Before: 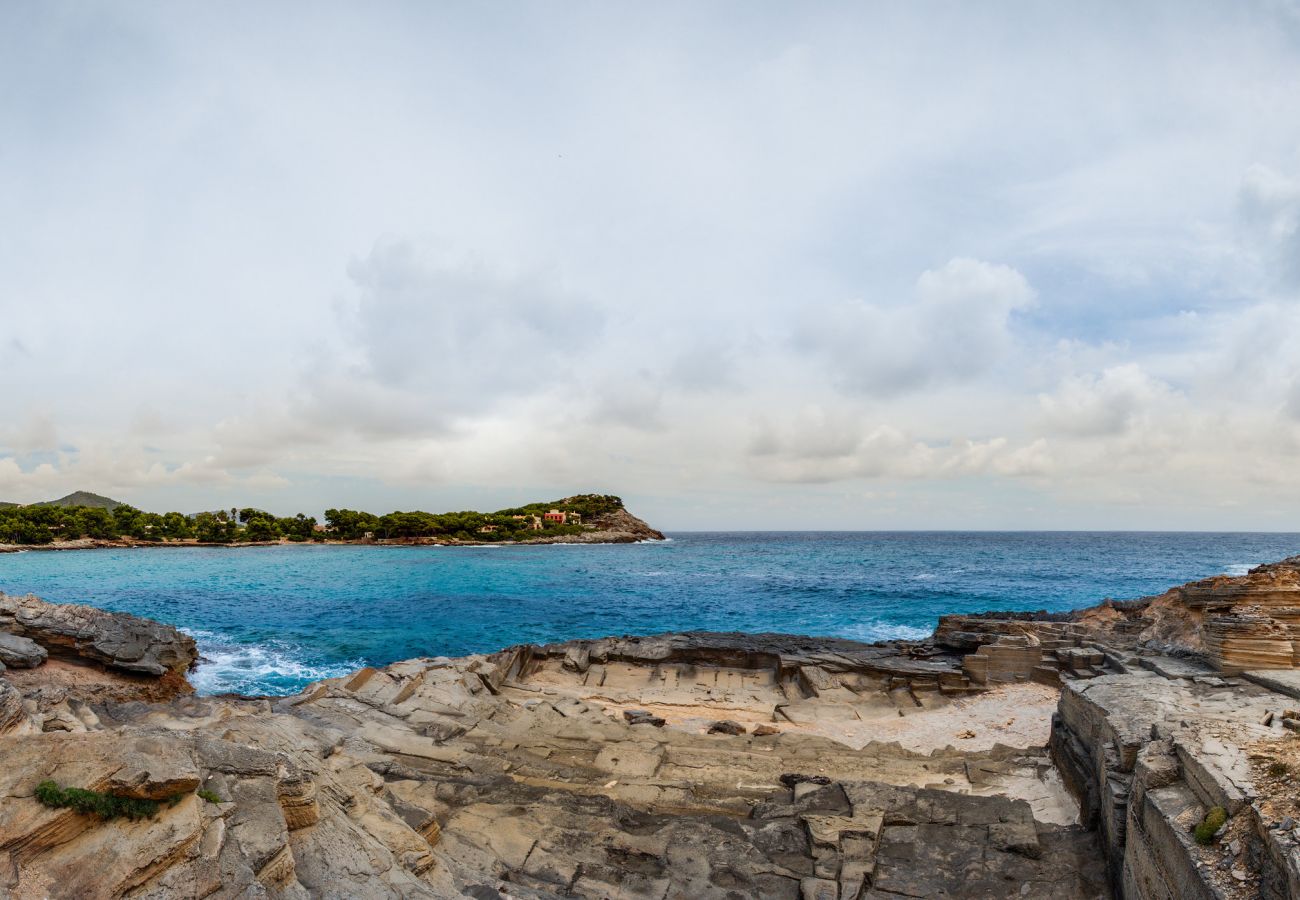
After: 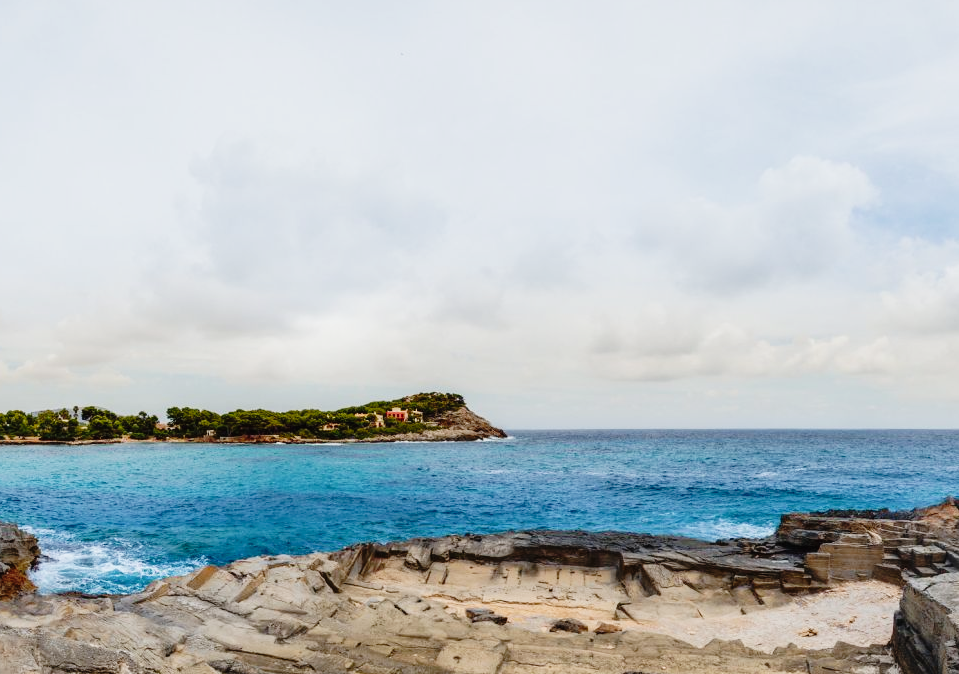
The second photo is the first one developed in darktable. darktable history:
tone curve: curves: ch0 [(0, 0.013) (0.137, 0.121) (0.326, 0.386) (0.489, 0.573) (0.663, 0.749) (0.854, 0.897) (1, 0.974)]; ch1 [(0, 0) (0.366, 0.367) (0.475, 0.453) (0.494, 0.493) (0.504, 0.497) (0.544, 0.579) (0.562, 0.619) (0.622, 0.694) (1, 1)]; ch2 [(0, 0) (0.333, 0.346) (0.375, 0.375) (0.424, 0.43) (0.476, 0.492) (0.502, 0.503) (0.533, 0.541) (0.572, 0.615) (0.605, 0.656) (0.641, 0.709) (1, 1)], preserve colors none
crop and rotate: left 12.202%, top 11.351%, right 13.958%, bottom 13.703%
